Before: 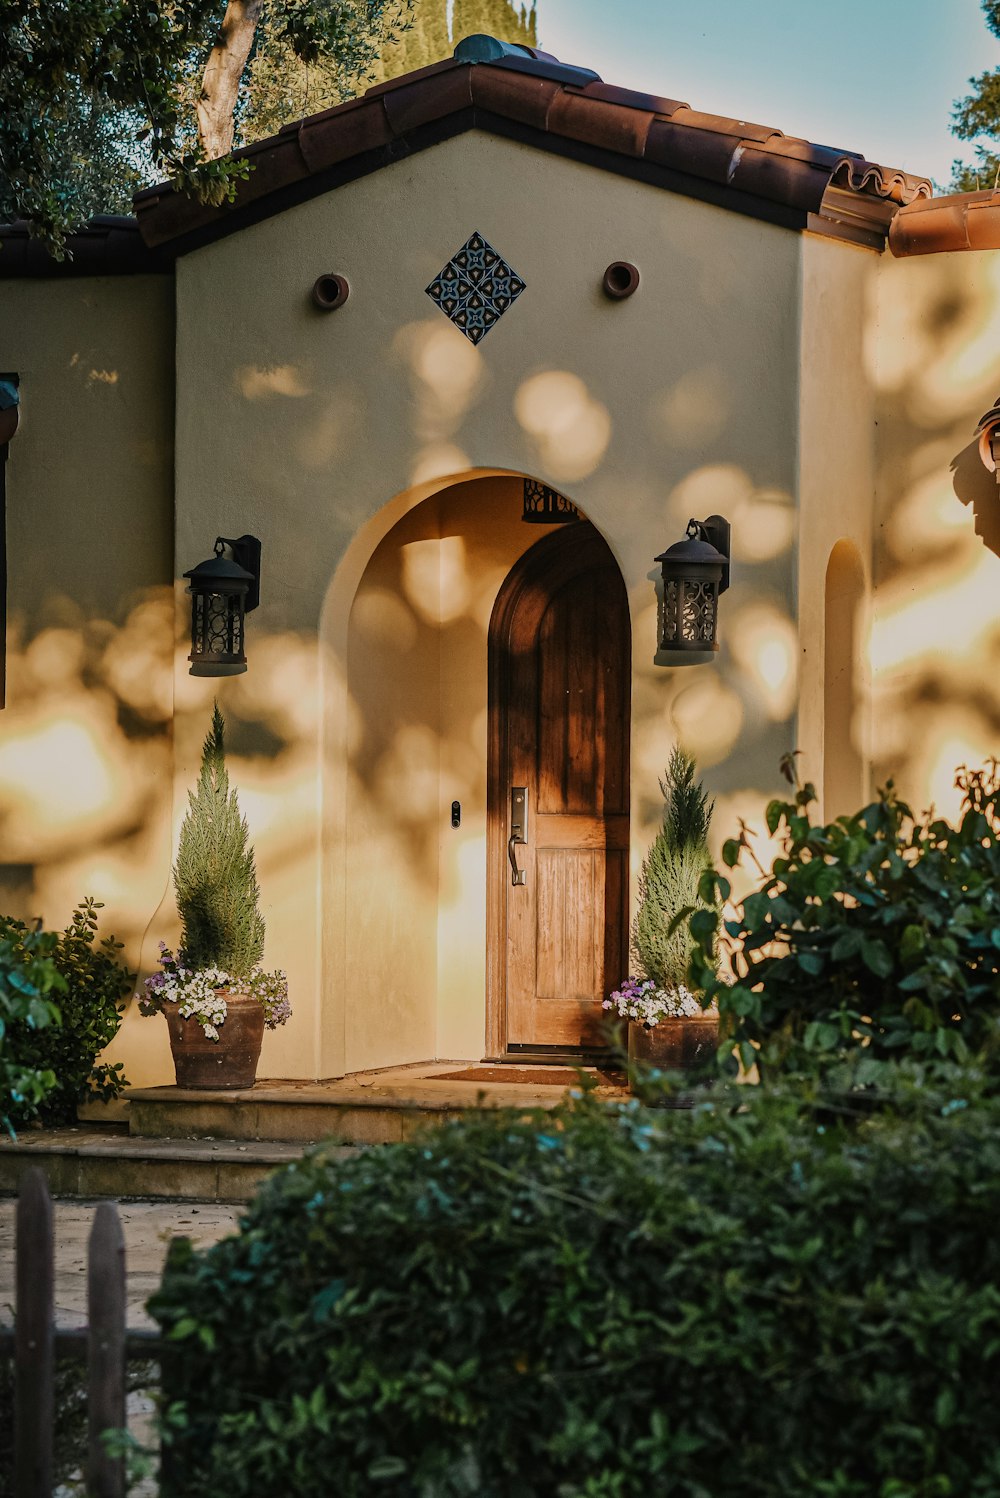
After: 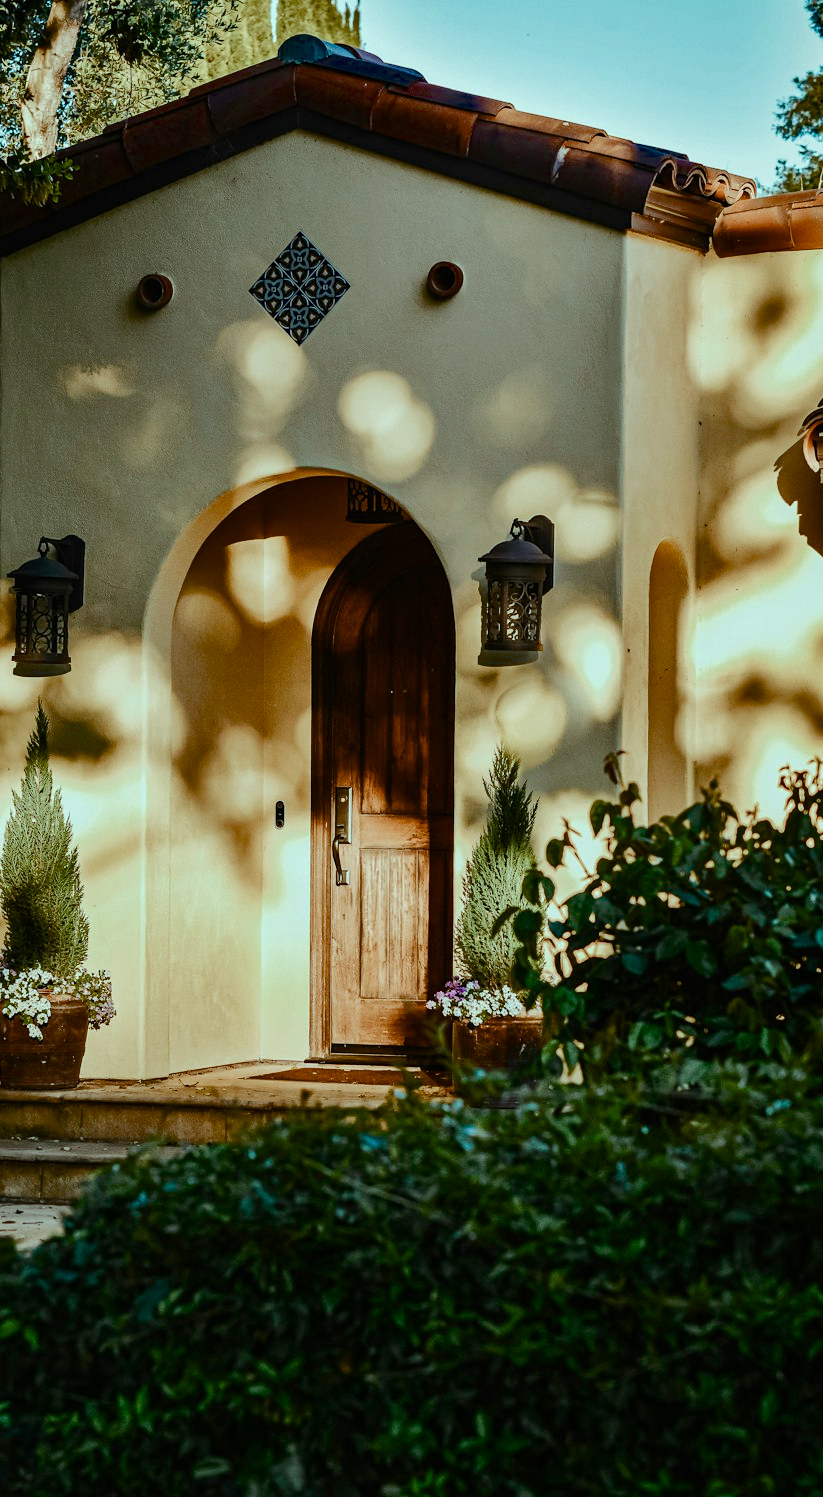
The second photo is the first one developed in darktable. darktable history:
color balance rgb: highlights gain › chroma 4.064%, highlights gain › hue 200.53°, linear chroma grading › shadows -1.487%, linear chroma grading › highlights -14.497%, linear chroma grading › global chroma -9.618%, linear chroma grading › mid-tones -9.856%, perceptual saturation grading › global saturation 19.574%, perceptual saturation grading › highlights -25.749%, perceptual saturation grading › shadows 49.794%, perceptual brilliance grading › highlights 17.375%, perceptual brilliance grading › mid-tones 31.707%, perceptual brilliance grading › shadows -31.373%, saturation formula JzAzBz (2021)
crop: left 17.661%, bottom 0.047%
